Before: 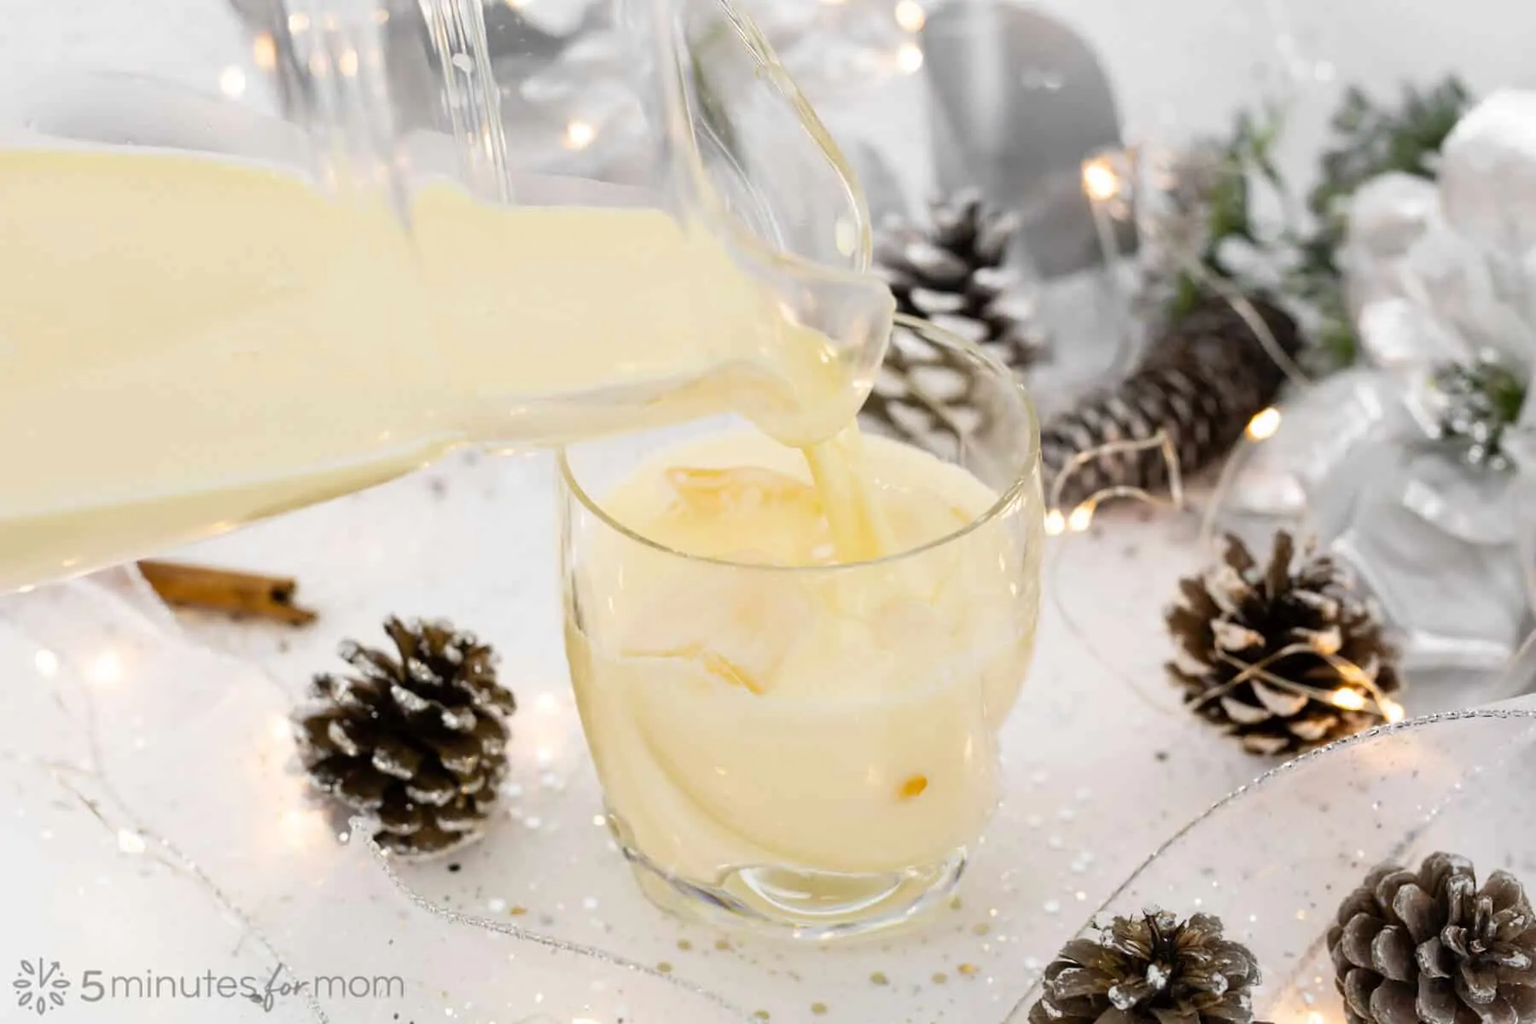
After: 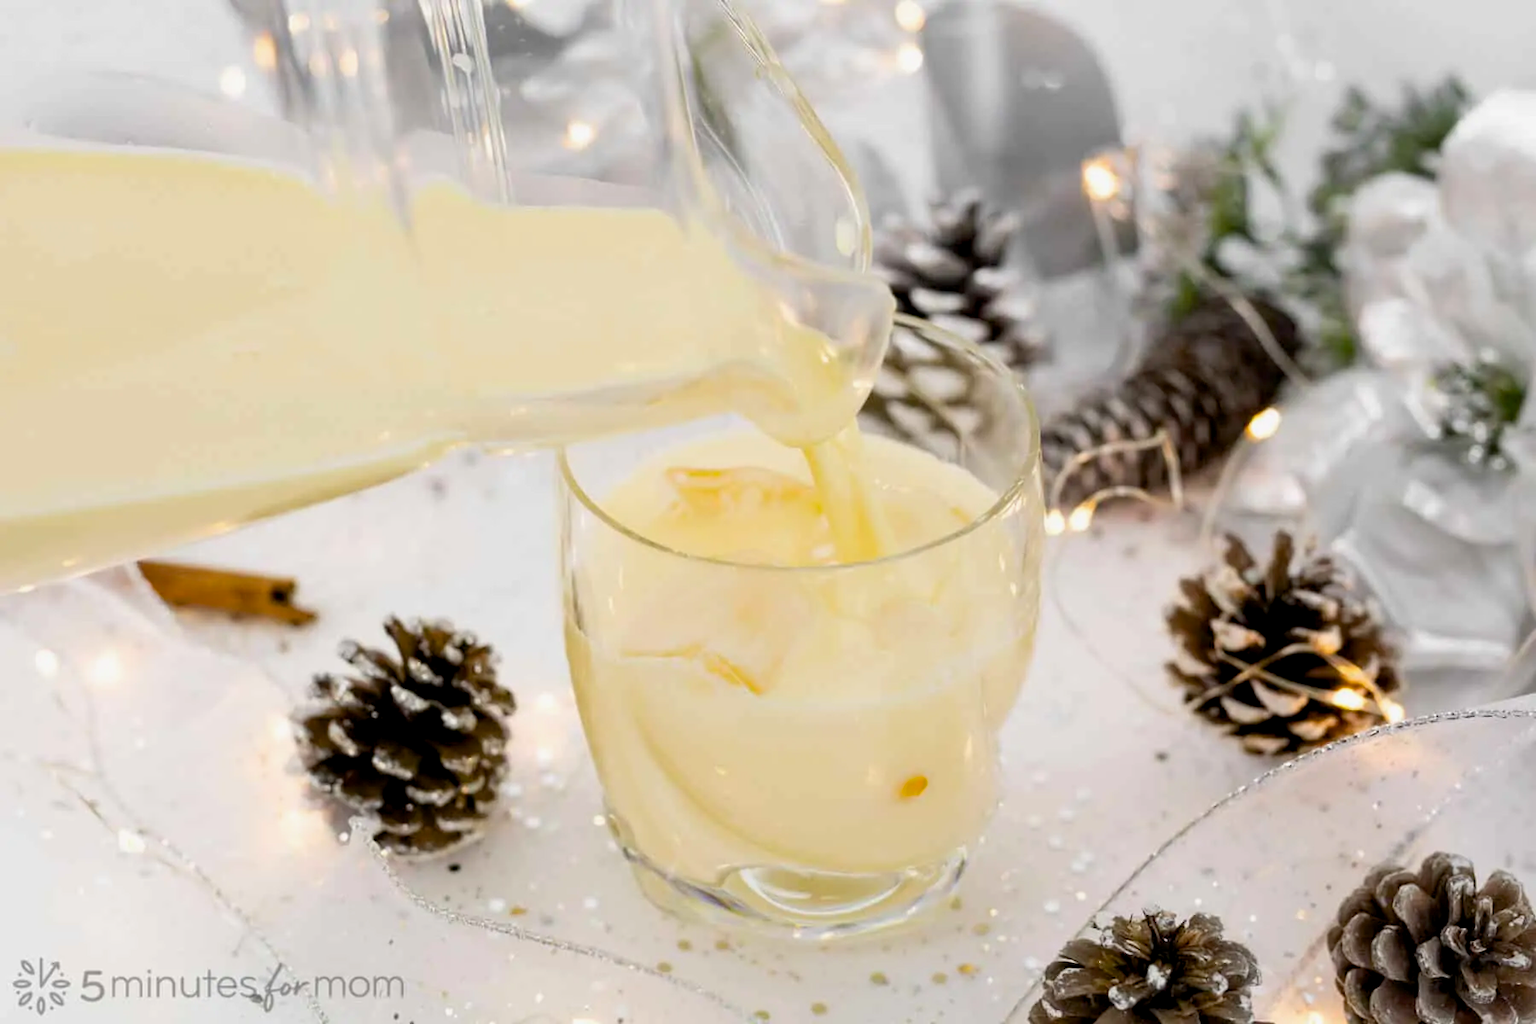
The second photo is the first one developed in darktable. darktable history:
color balance rgb: global offset › luminance -0.468%, perceptual saturation grading › global saturation 19.433%, perceptual brilliance grading › global brilliance 1.754%, perceptual brilliance grading › highlights -3.993%
